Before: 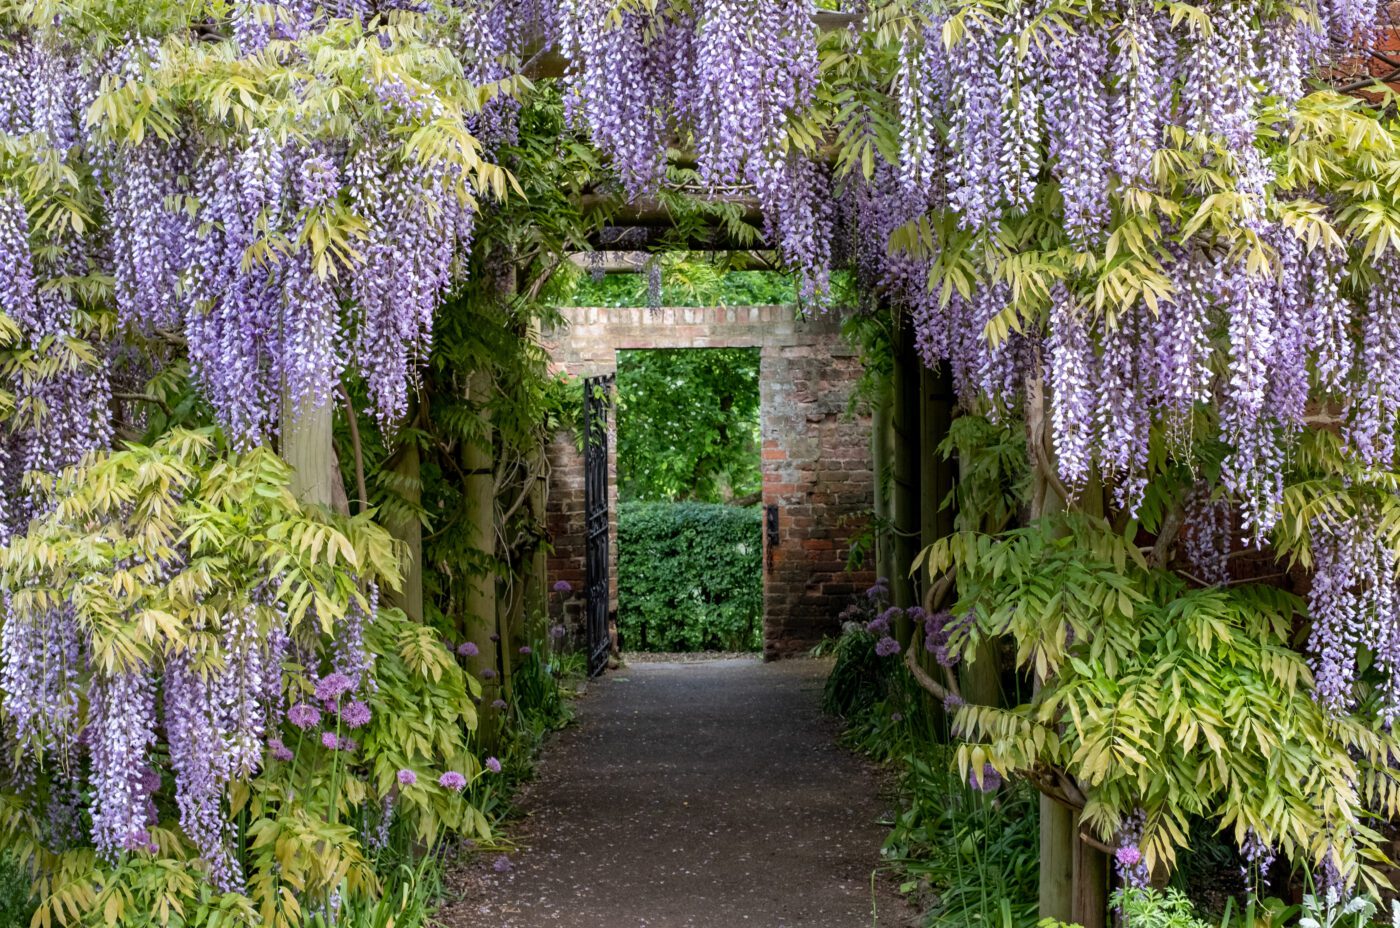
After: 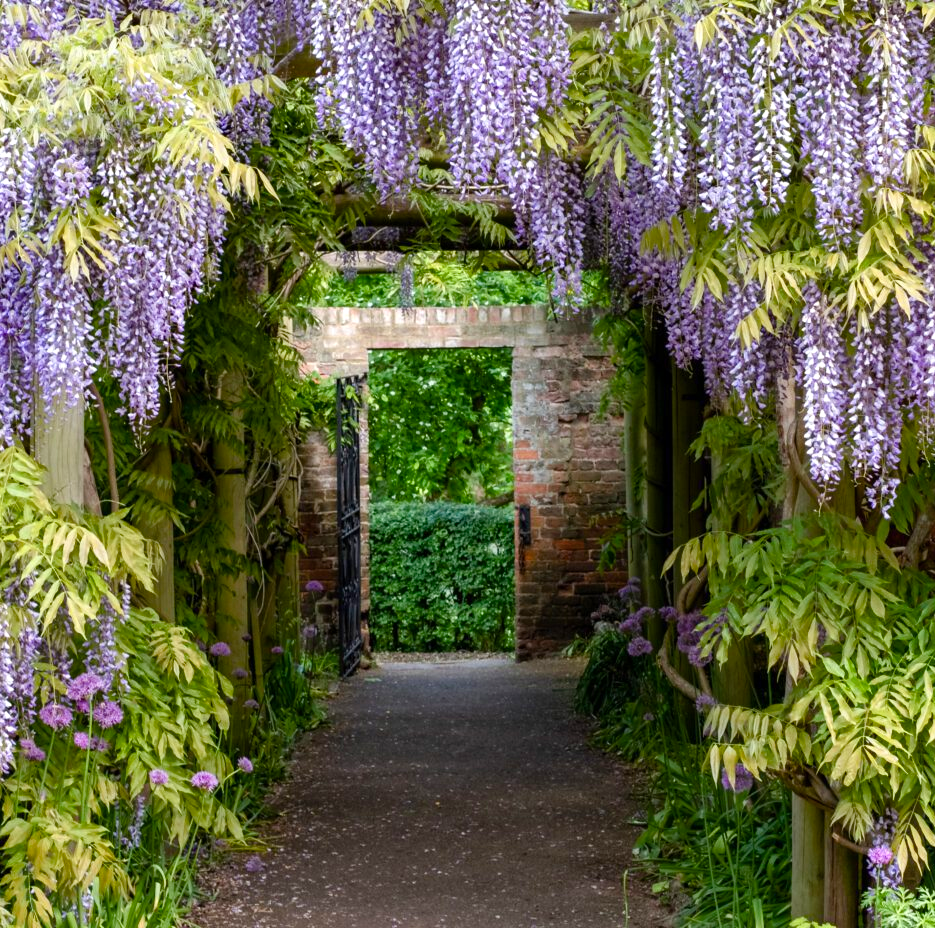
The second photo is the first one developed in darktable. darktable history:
color balance rgb: linear chroma grading › shadows 32%, linear chroma grading › global chroma -2%, linear chroma grading › mid-tones 4%, perceptual saturation grading › global saturation -2%, perceptual saturation grading › highlights -8%, perceptual saturation grading › mid-tones 8%, perceptual saturation grading › shadows 4%, perceptual brilliance grading › highlights 8%, perceptual brilliance grading › mid-tones 4%, perceptual brilliance grading › shadows 2%, global vibrance 16%, saturation formula JzAzBz (2021)
crop and rotate: left 17.732%, right 15.423%
